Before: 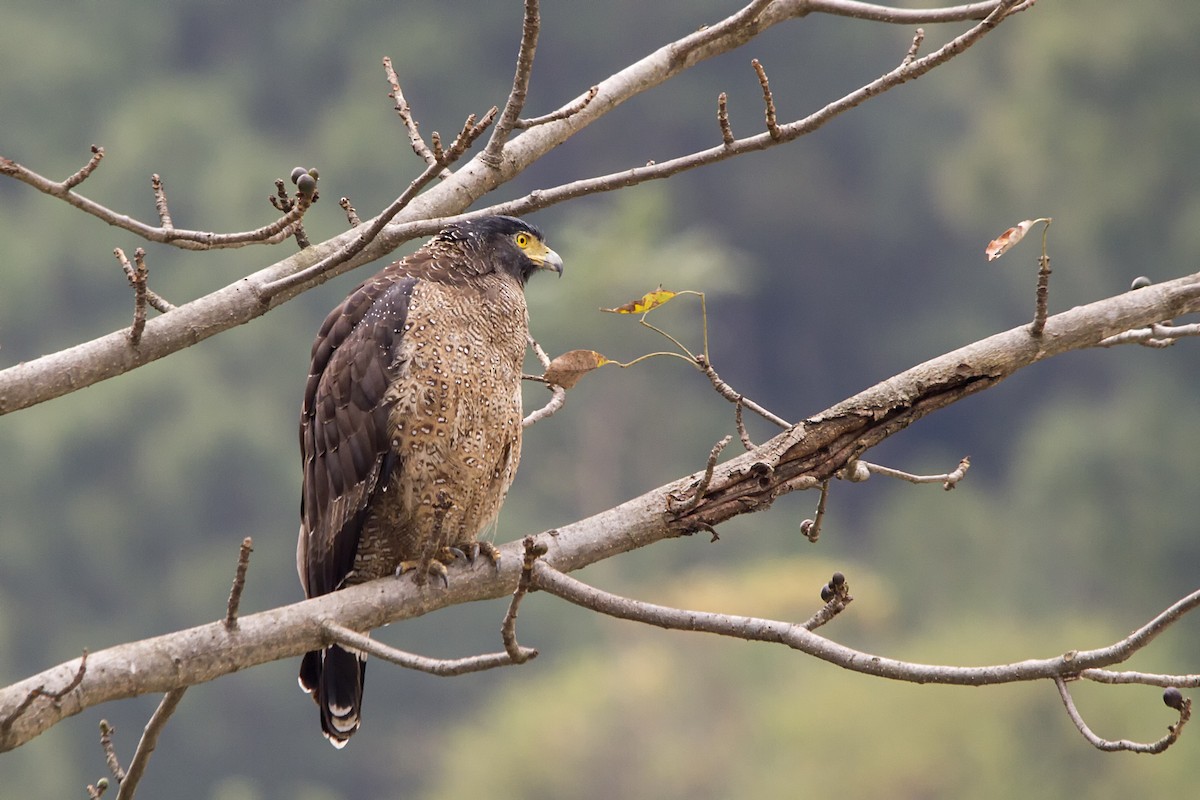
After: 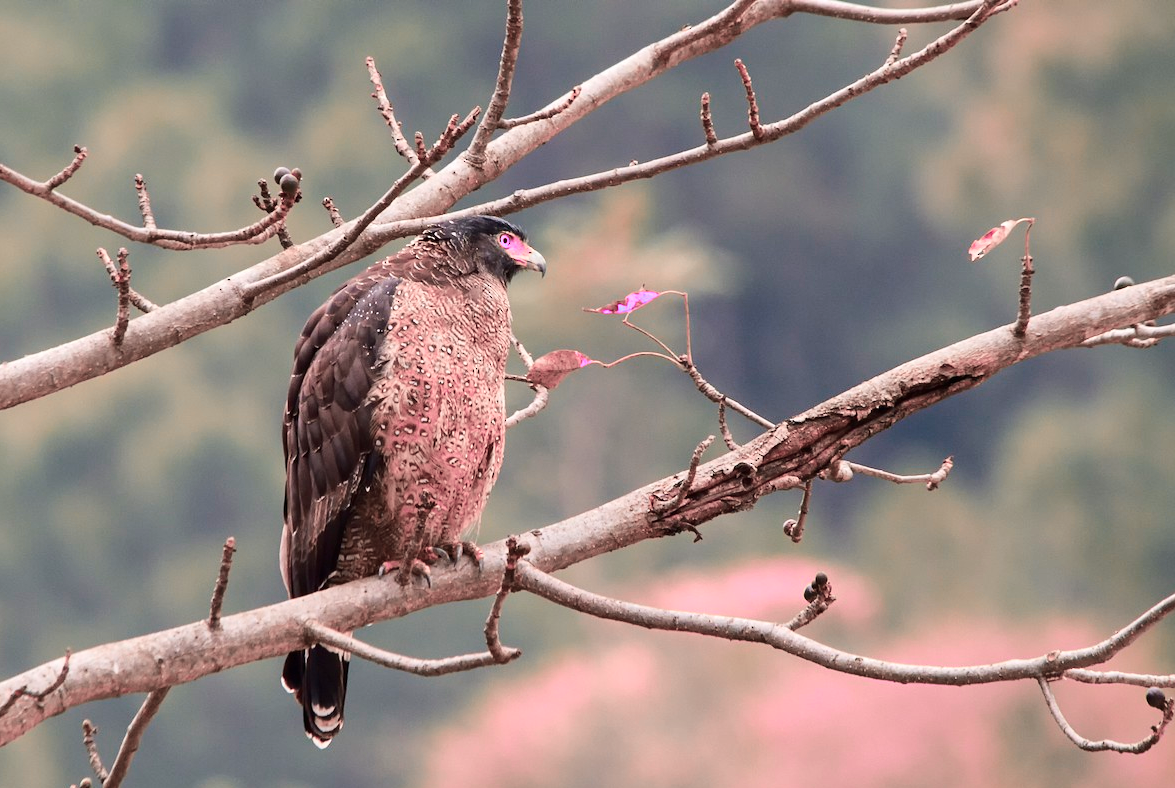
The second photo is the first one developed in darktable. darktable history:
crop and rotate: left 1.486%, right 0.585%, bottom 1.433%
color zones: curves: ch2 [(0, 0.488) (0.143, 0.417) (0.286, 0.212) (0.429, 0.179) (0.571, 0.154) (0.714, 0.415) (0.857, 0.495) (1, 0.488)], mix 100.39%
tone curve: curves: ch0 [(0, 0) (0.003, 0.008) (0.011, 0.017) (0.025, 0.027) (0.044, 0.043) (0.069, 0.059) (0.1, 0.086) (0.136, 0.112) (0.177, 0.152) (0.224, 0.203) (0.277, 0.277) (0.335, 0.346) (0.399, 0.439) (0.468, 0.527) (0.543, 0.613) (0.623, 0.693) (0.709, 0.787) (0.801, 0.863) (0.898, 0.927) (1, 1)]
